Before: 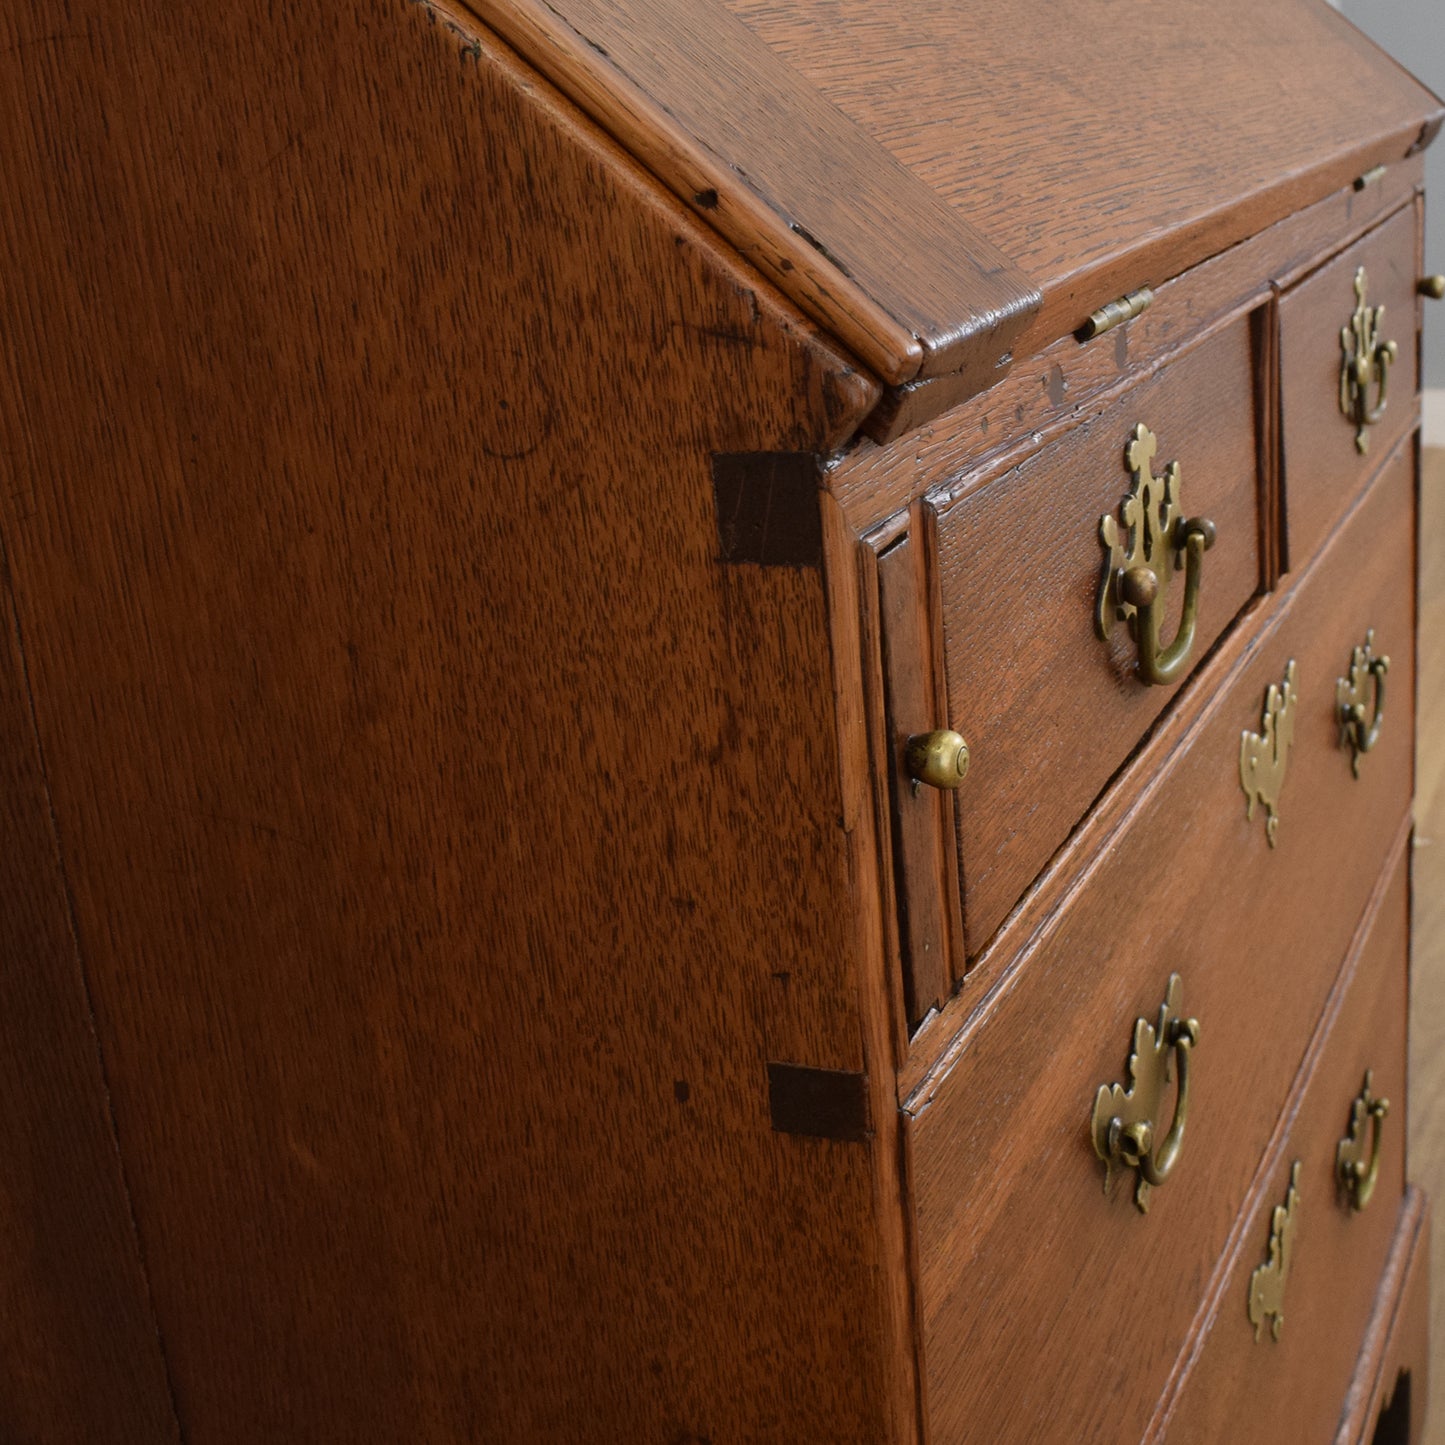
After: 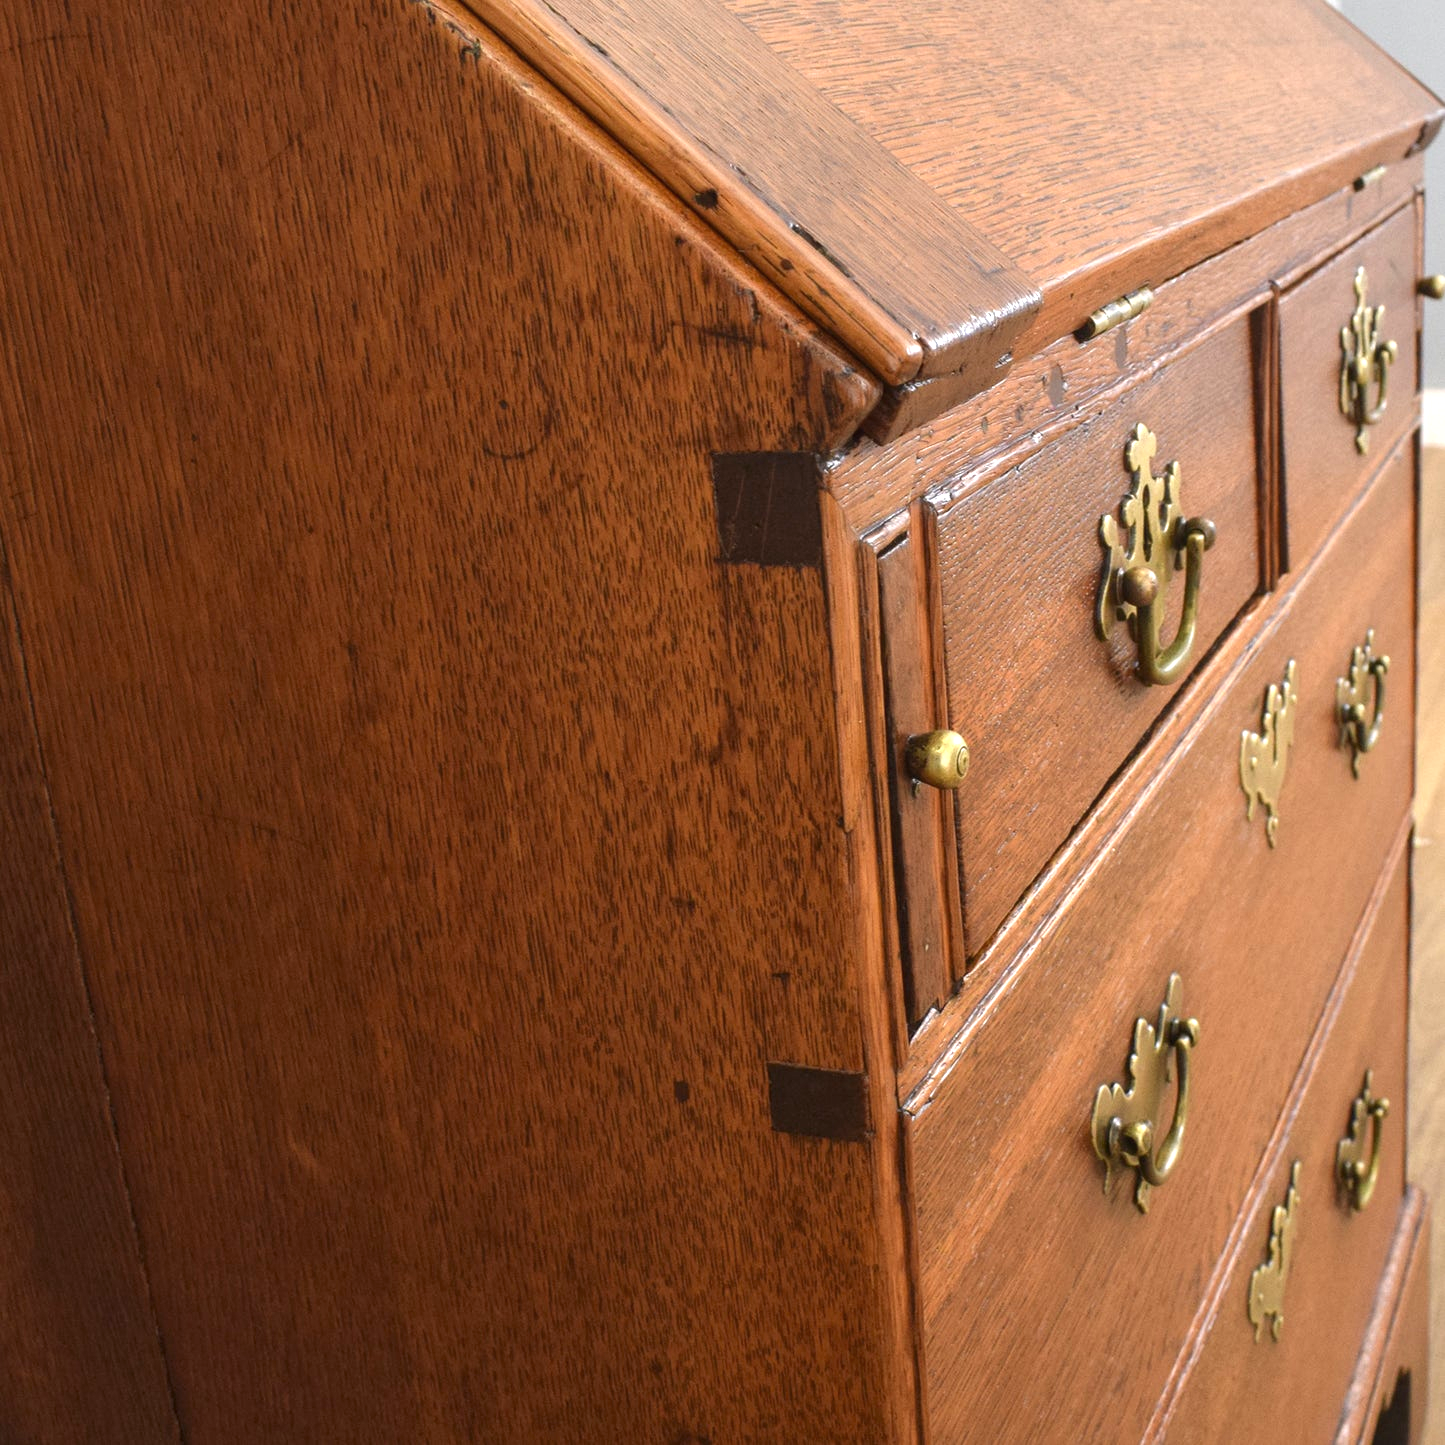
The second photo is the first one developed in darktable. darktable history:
local contrast: detail 109%
exposure: black level correction 0, exposure 1.102 EV, compensate exposure bias true, compensate highlight preservation false
tone equalizer: on, module defaults
